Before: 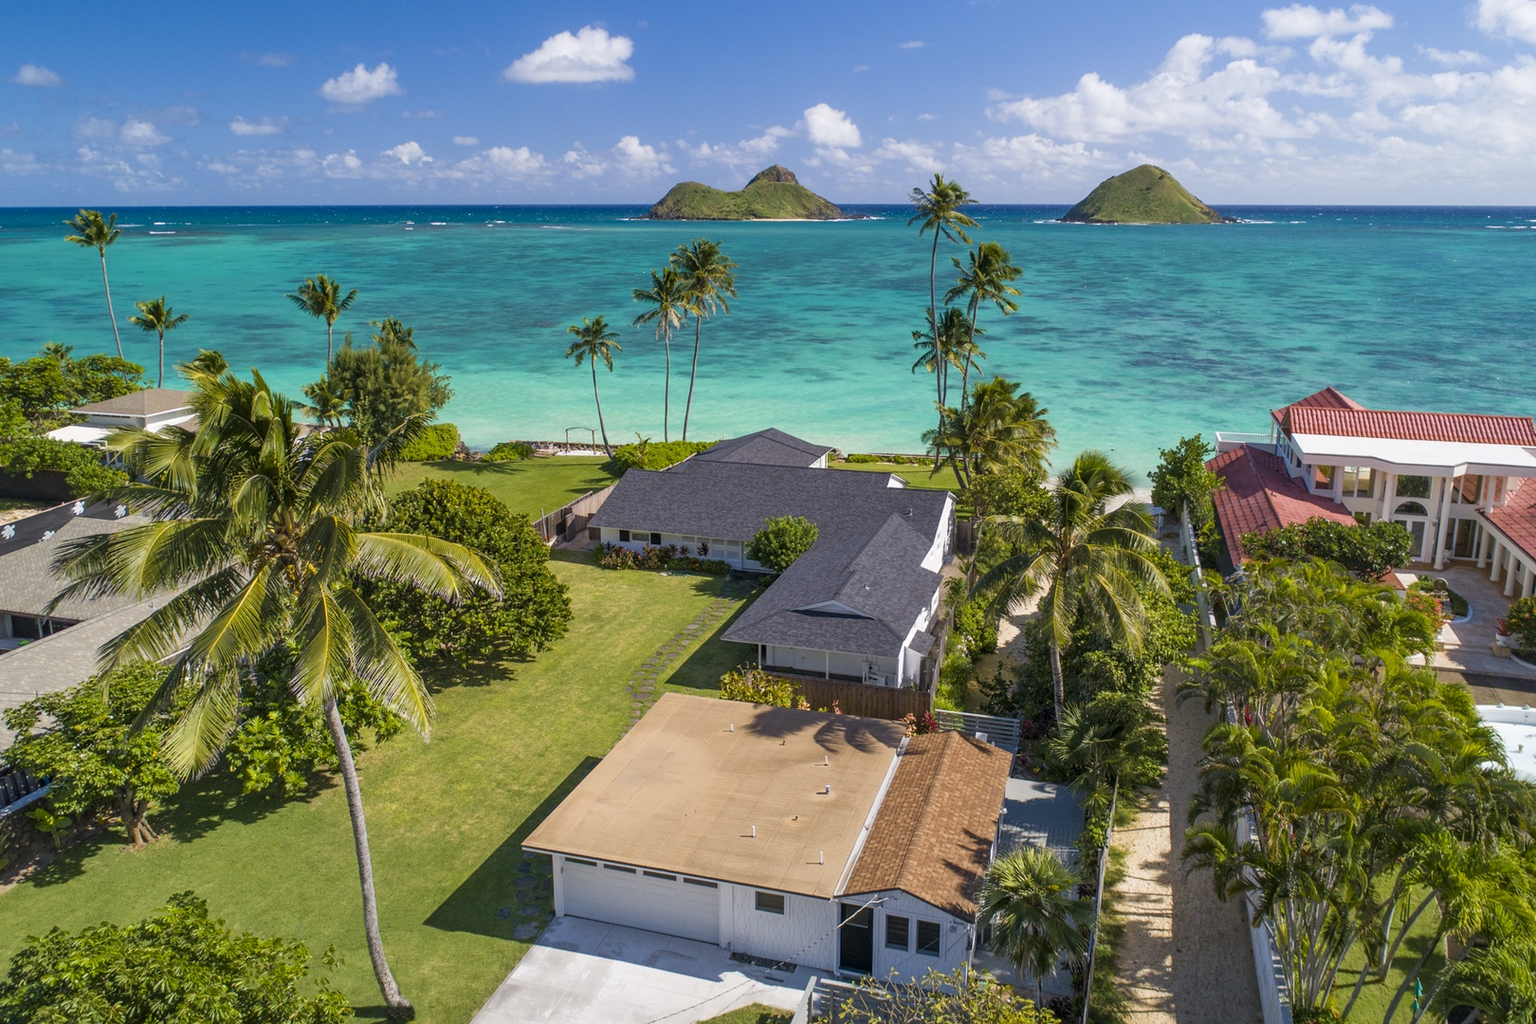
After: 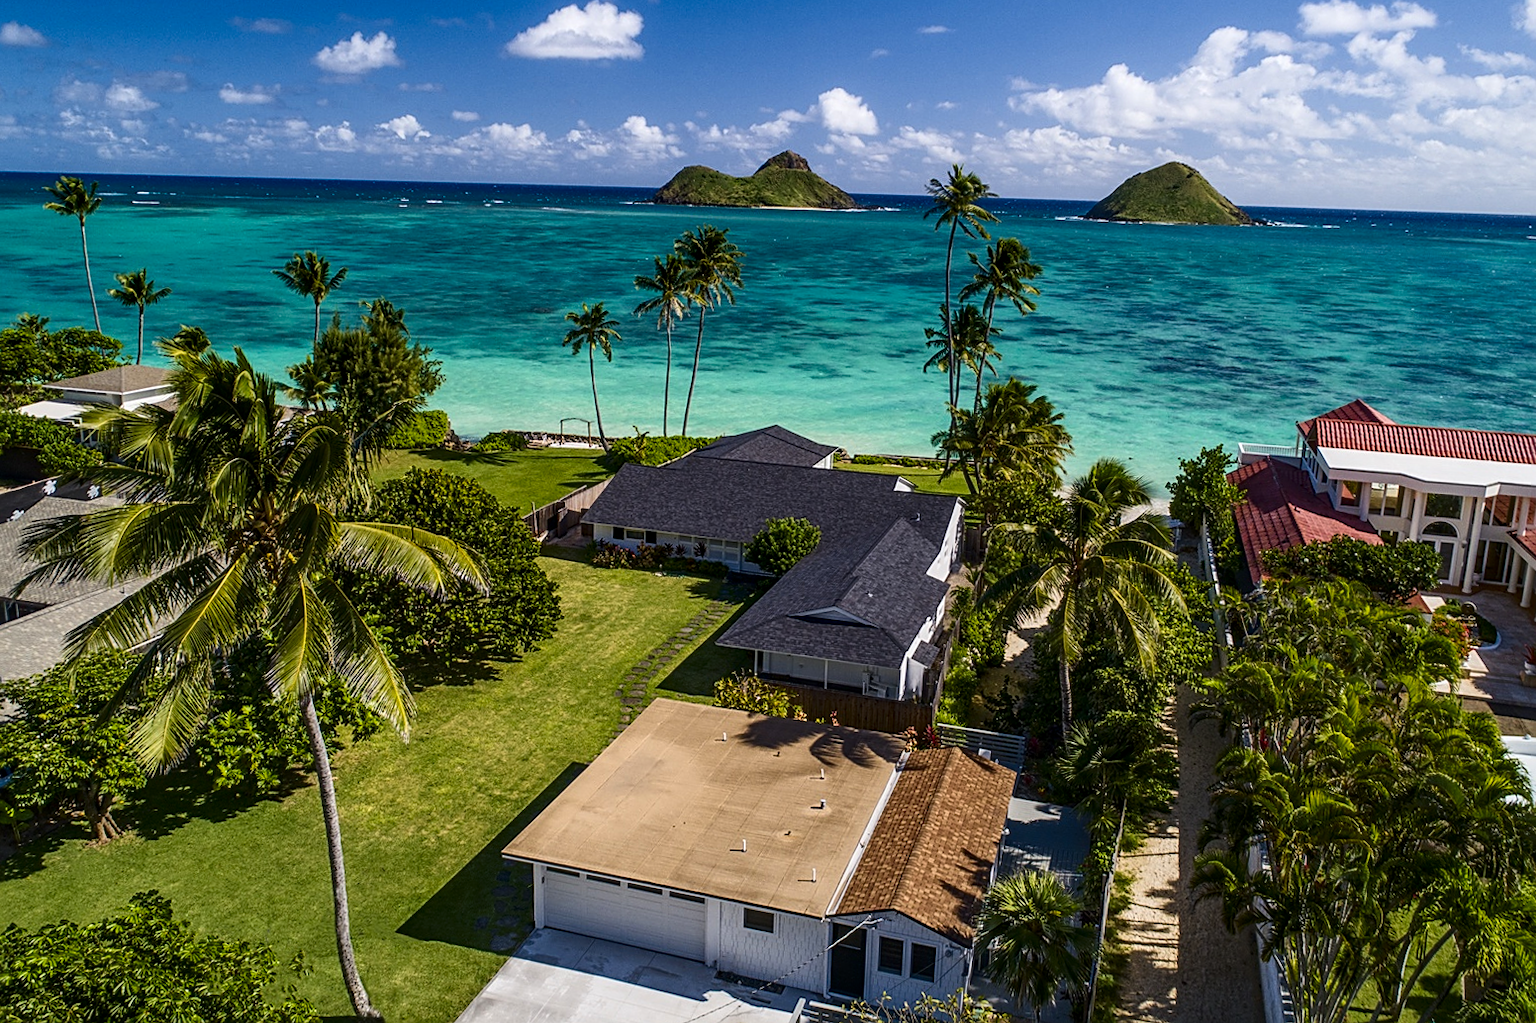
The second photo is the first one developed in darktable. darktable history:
exposure: black level correction -0.014, exposure -0.193 EV, compensate highlight preservation false
crop and rotate: angle -1.69°
local contrast: detail 130%
contrast brightness saturation: contrast 0.22, brightness -0.19, saturation 0.24
sharpen: on, module defaults
